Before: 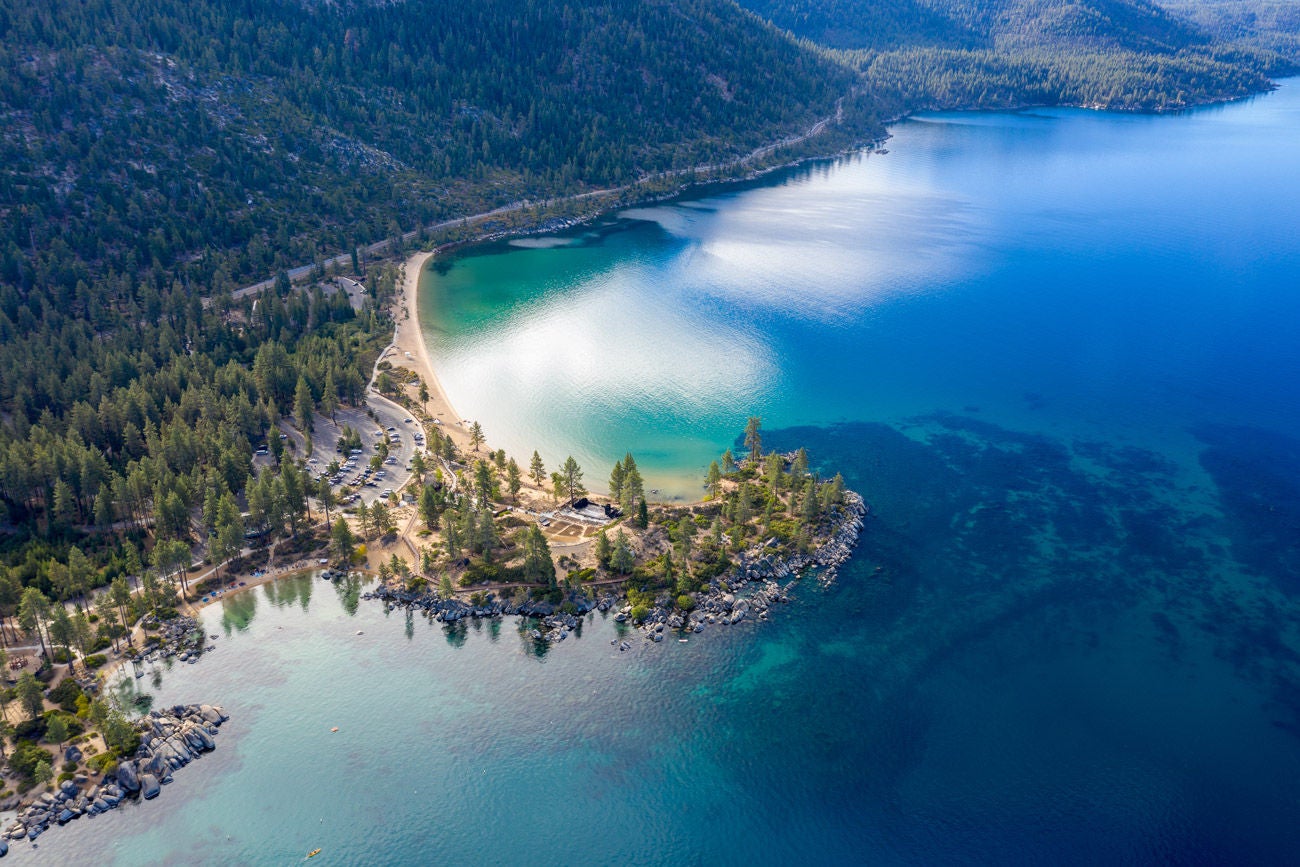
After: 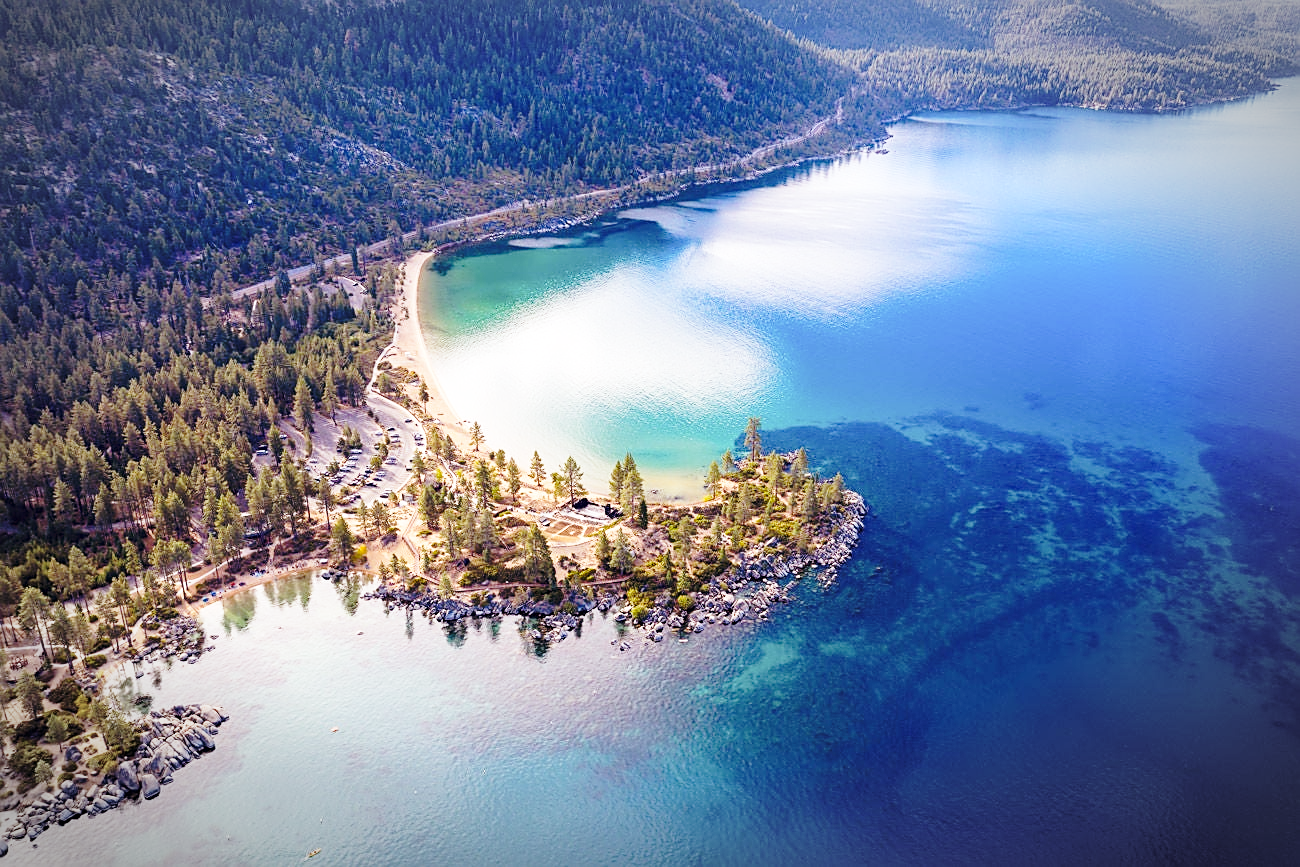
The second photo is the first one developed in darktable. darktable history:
vignetting: automatic ratio true
base curve: curves: ch0 [(0, 0) (0.032, 0.037) (0.105, 0.228) (0.435, 0.76) (0.856, 0.983) (1, 1)], preserve colors none
sharpen: on, module defaults
rgb levels: mode RGB, independent channels, levels [[0, 0.474, 1], [0, 0.5, 1], [0, 0.5, 1]]
